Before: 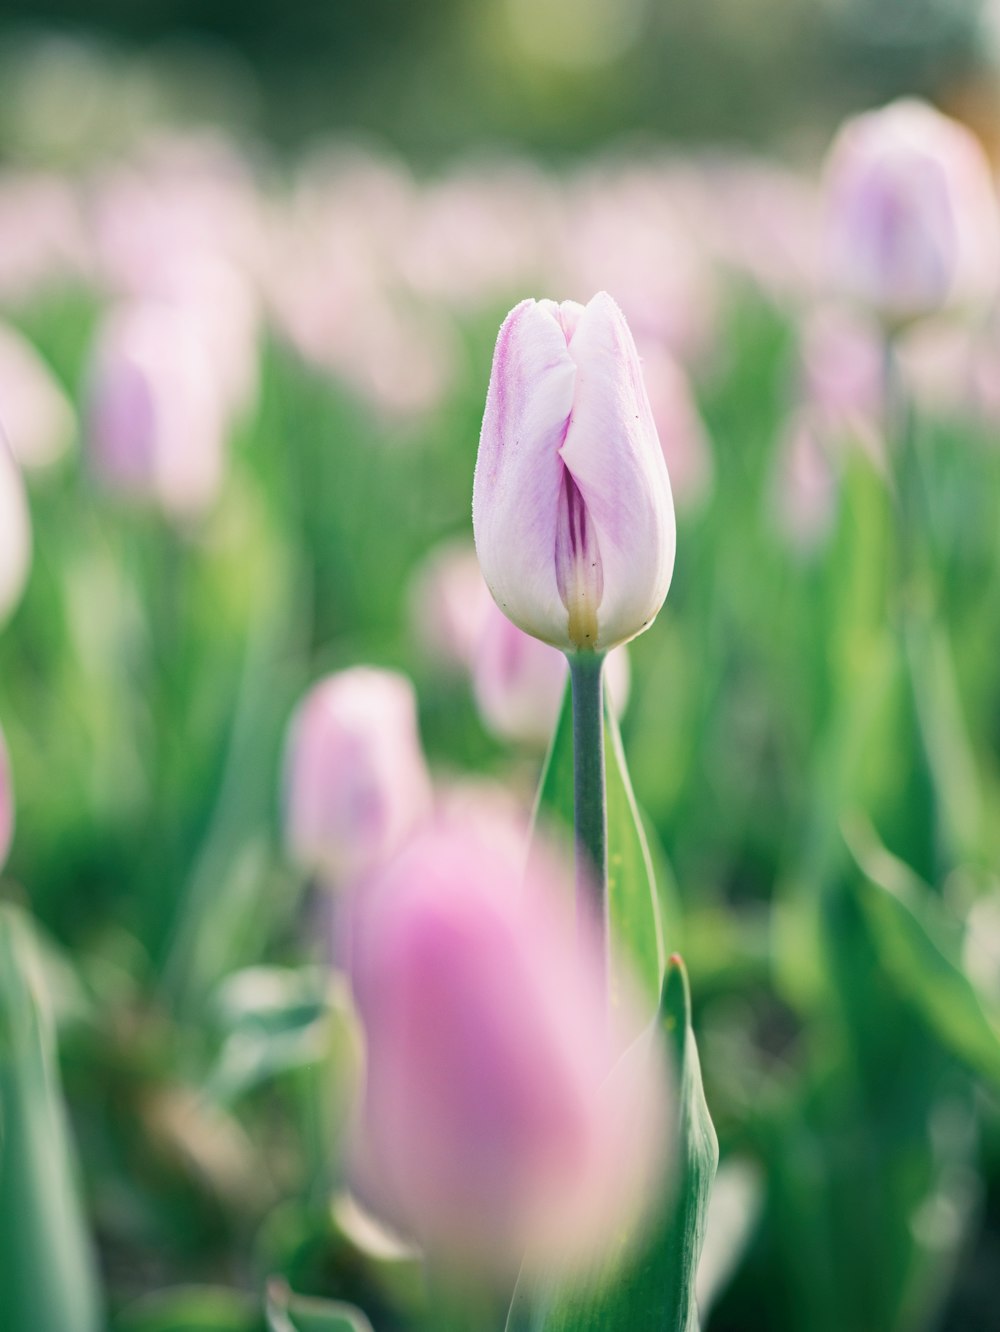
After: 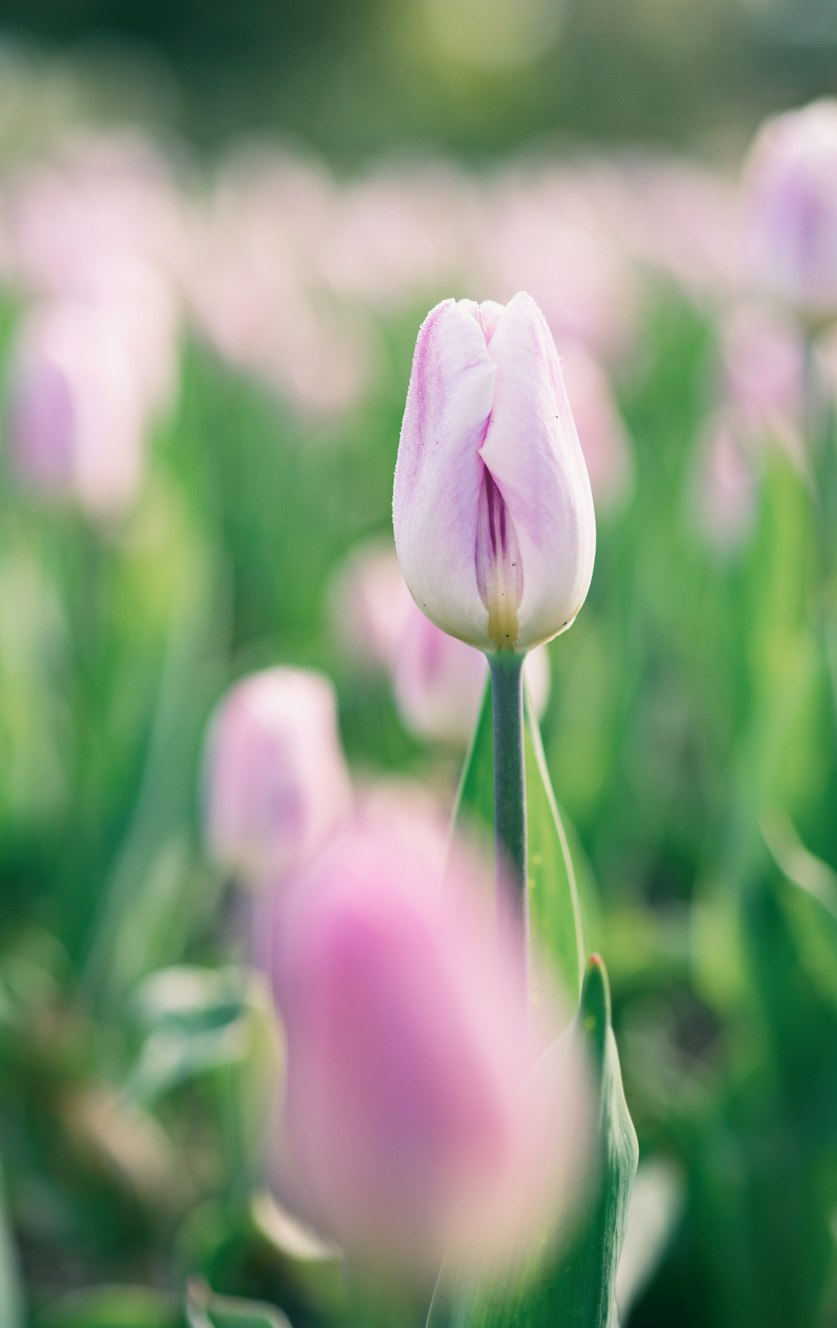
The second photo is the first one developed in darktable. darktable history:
crop: left 8.026%, right 7.374%
white balance: emerald 1
